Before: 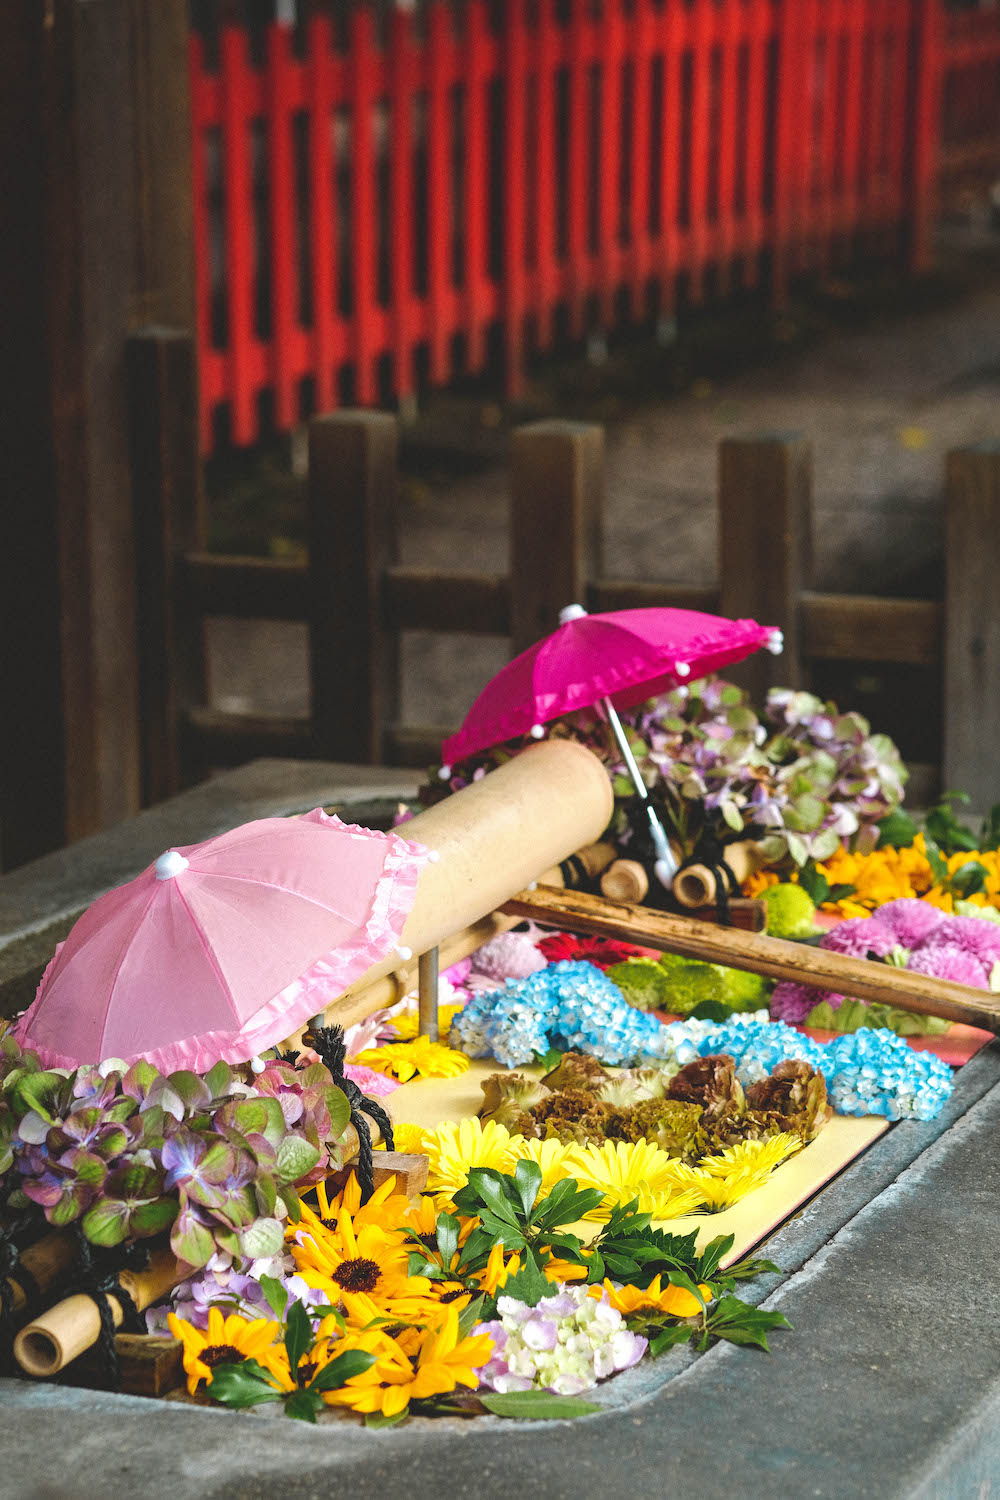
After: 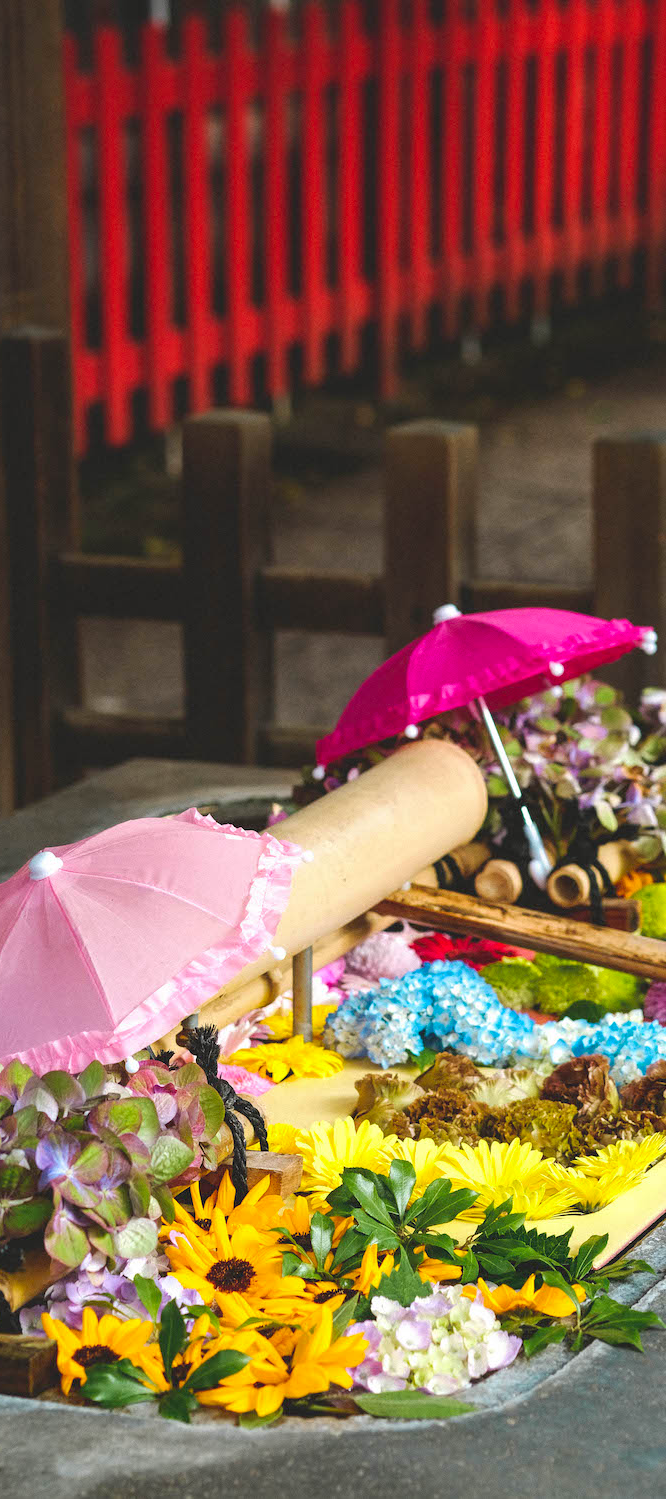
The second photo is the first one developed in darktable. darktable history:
exposure: compensate highlight preservation false
contrast brightness saturation: saturation 0.1
crop and rotate: left 12.648%, right 20.685%
